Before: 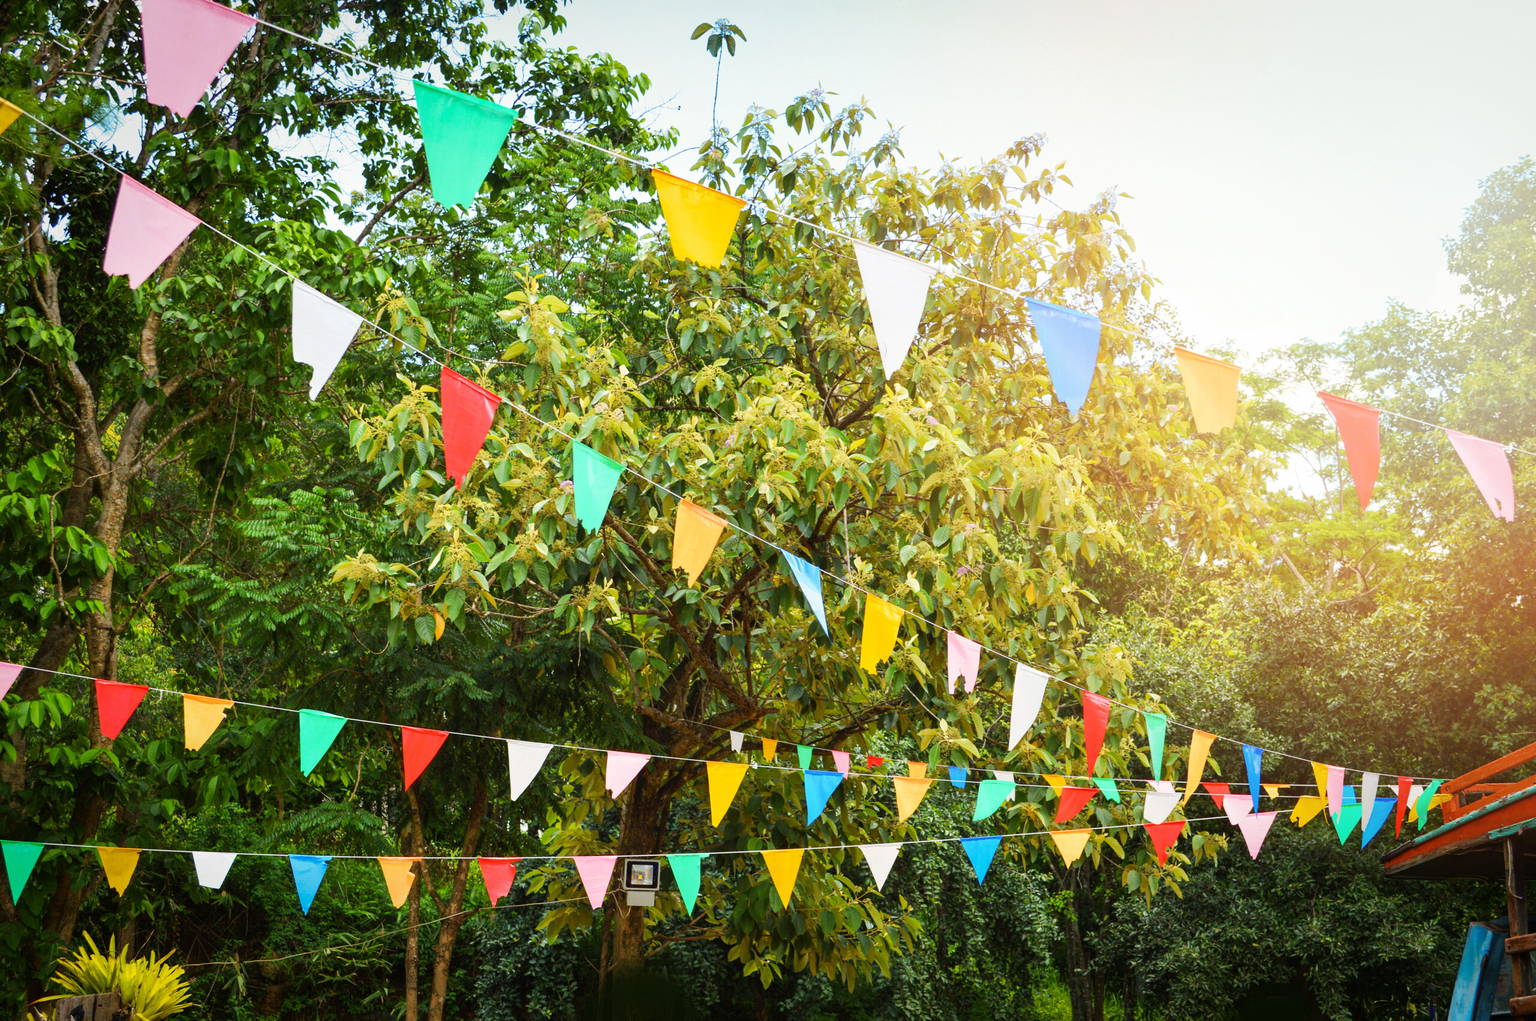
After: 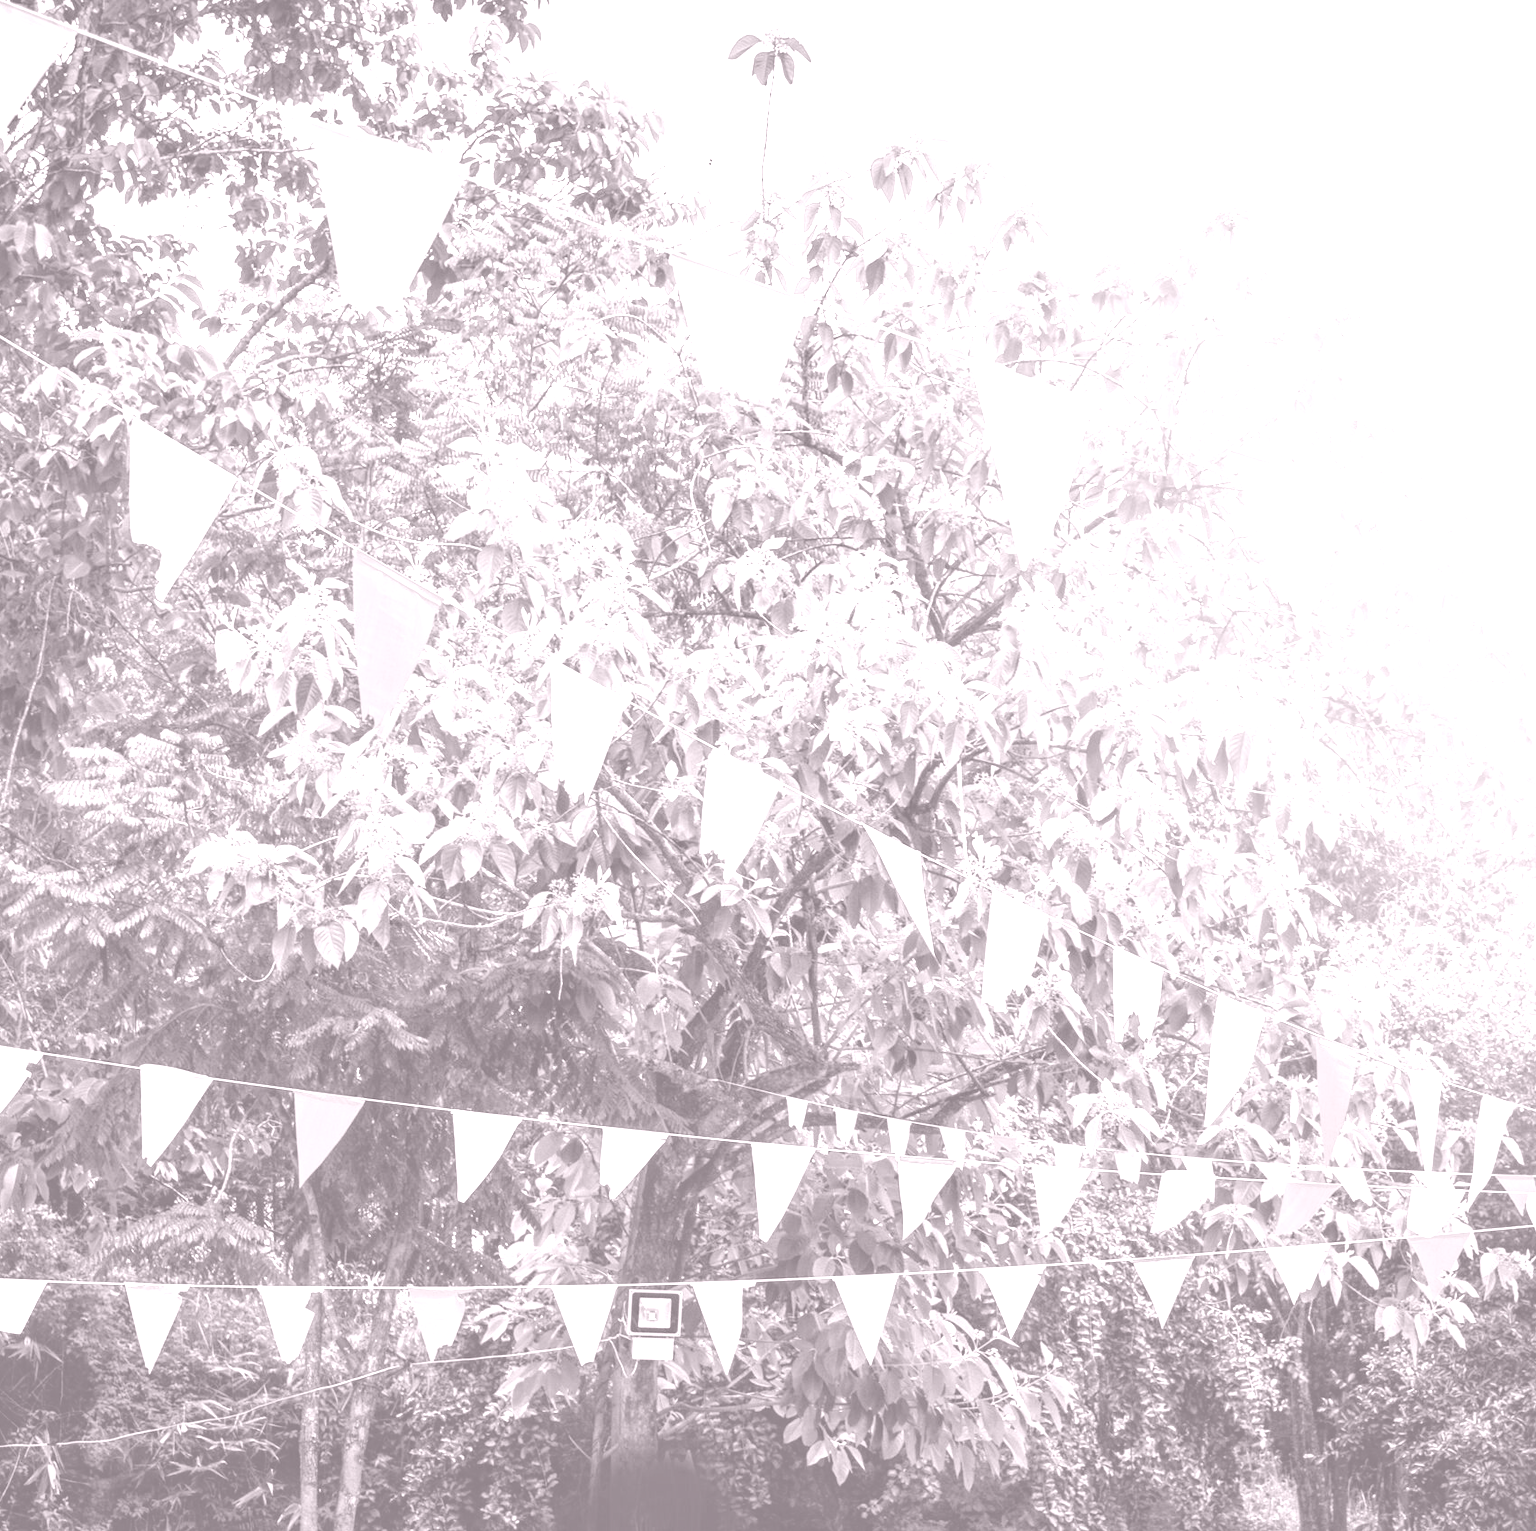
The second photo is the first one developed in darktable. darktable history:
local contrast: detail 130%
crop and rotate: left 13.409%, right 19.924%
lowpass: radius 0.1, contrast 0.85, saturation 1.1, unbound 0
white balance: red 0.974, blue 1.044
colorize: hue 25.2°, saturation 83%, source mix 82%, lightness 79%, version 1
haze removal: compatibility mode true, adaptive false
